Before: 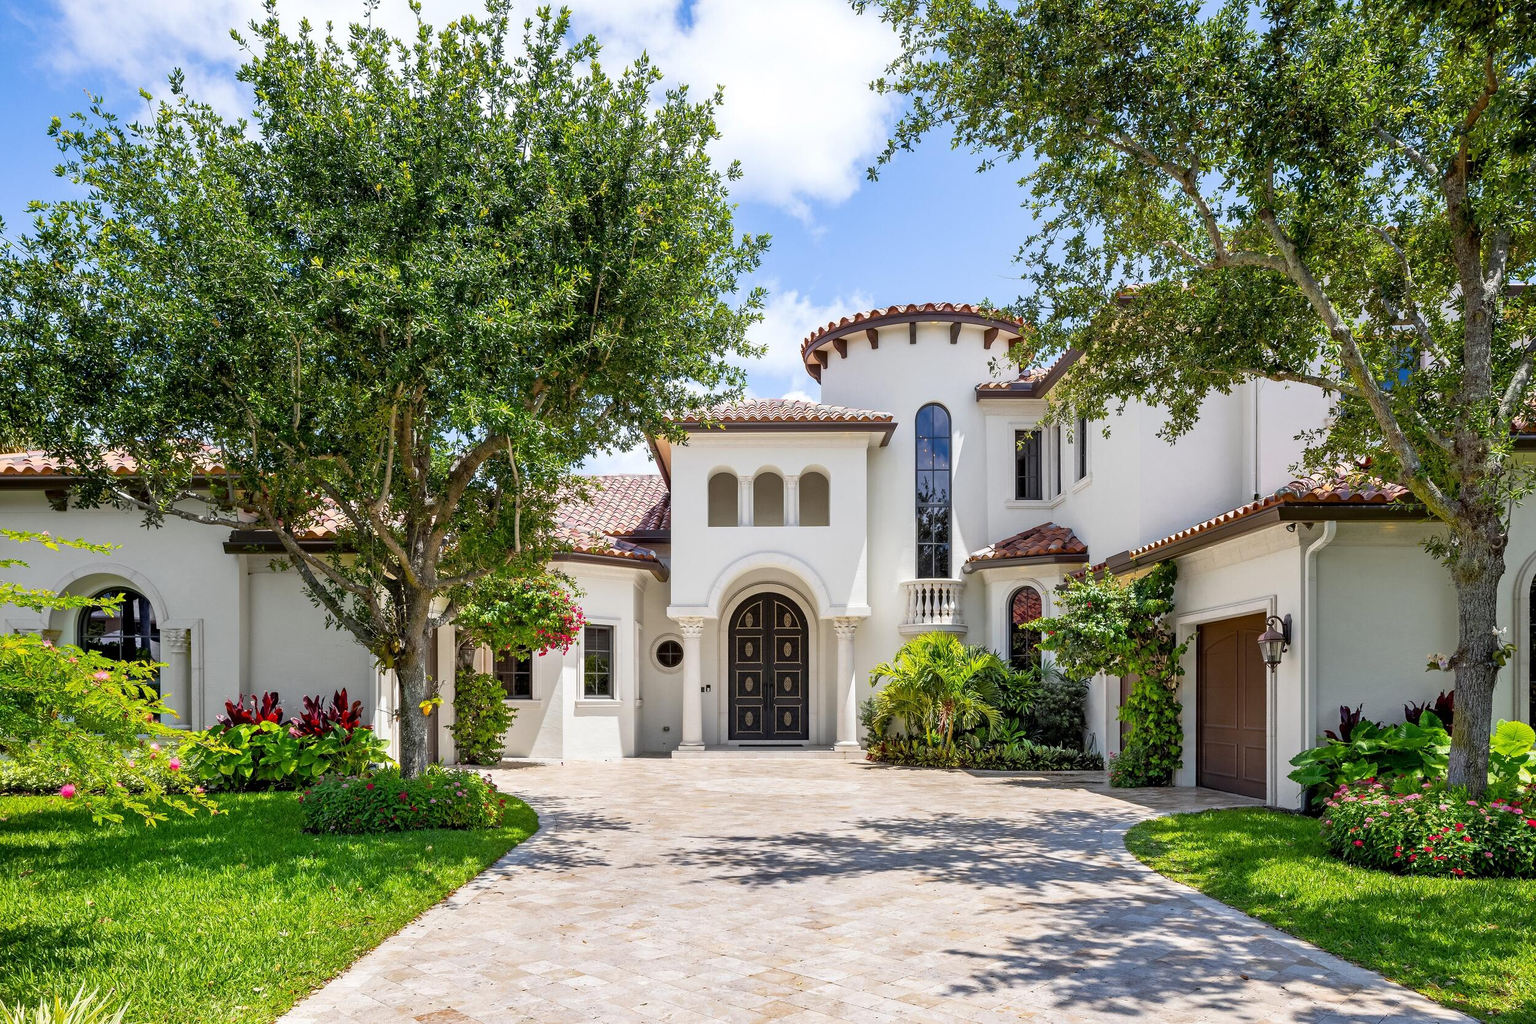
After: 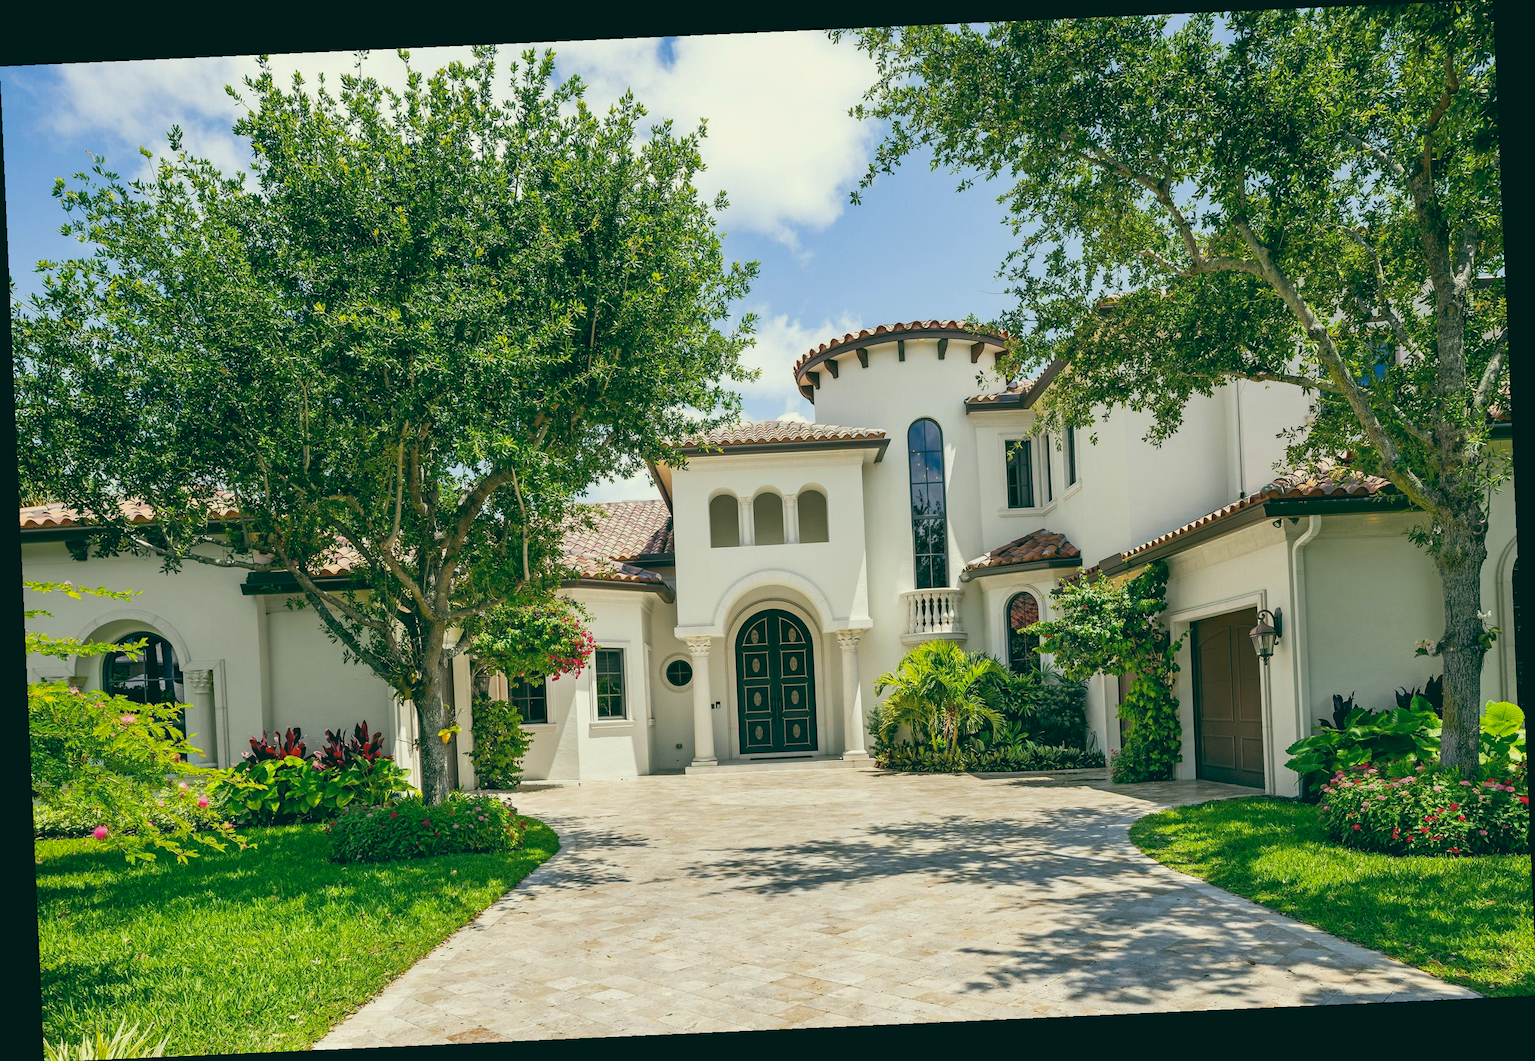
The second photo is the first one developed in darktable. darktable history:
rotate and perspective: rotation -2.56°, automatic cropping off
color balance: lift [1.005, 0.99, 1.007, 1.01], gamma [1, 1.034, 1.032, 0.966], gain [0.873, 1.055, 1.067, 0.933]
